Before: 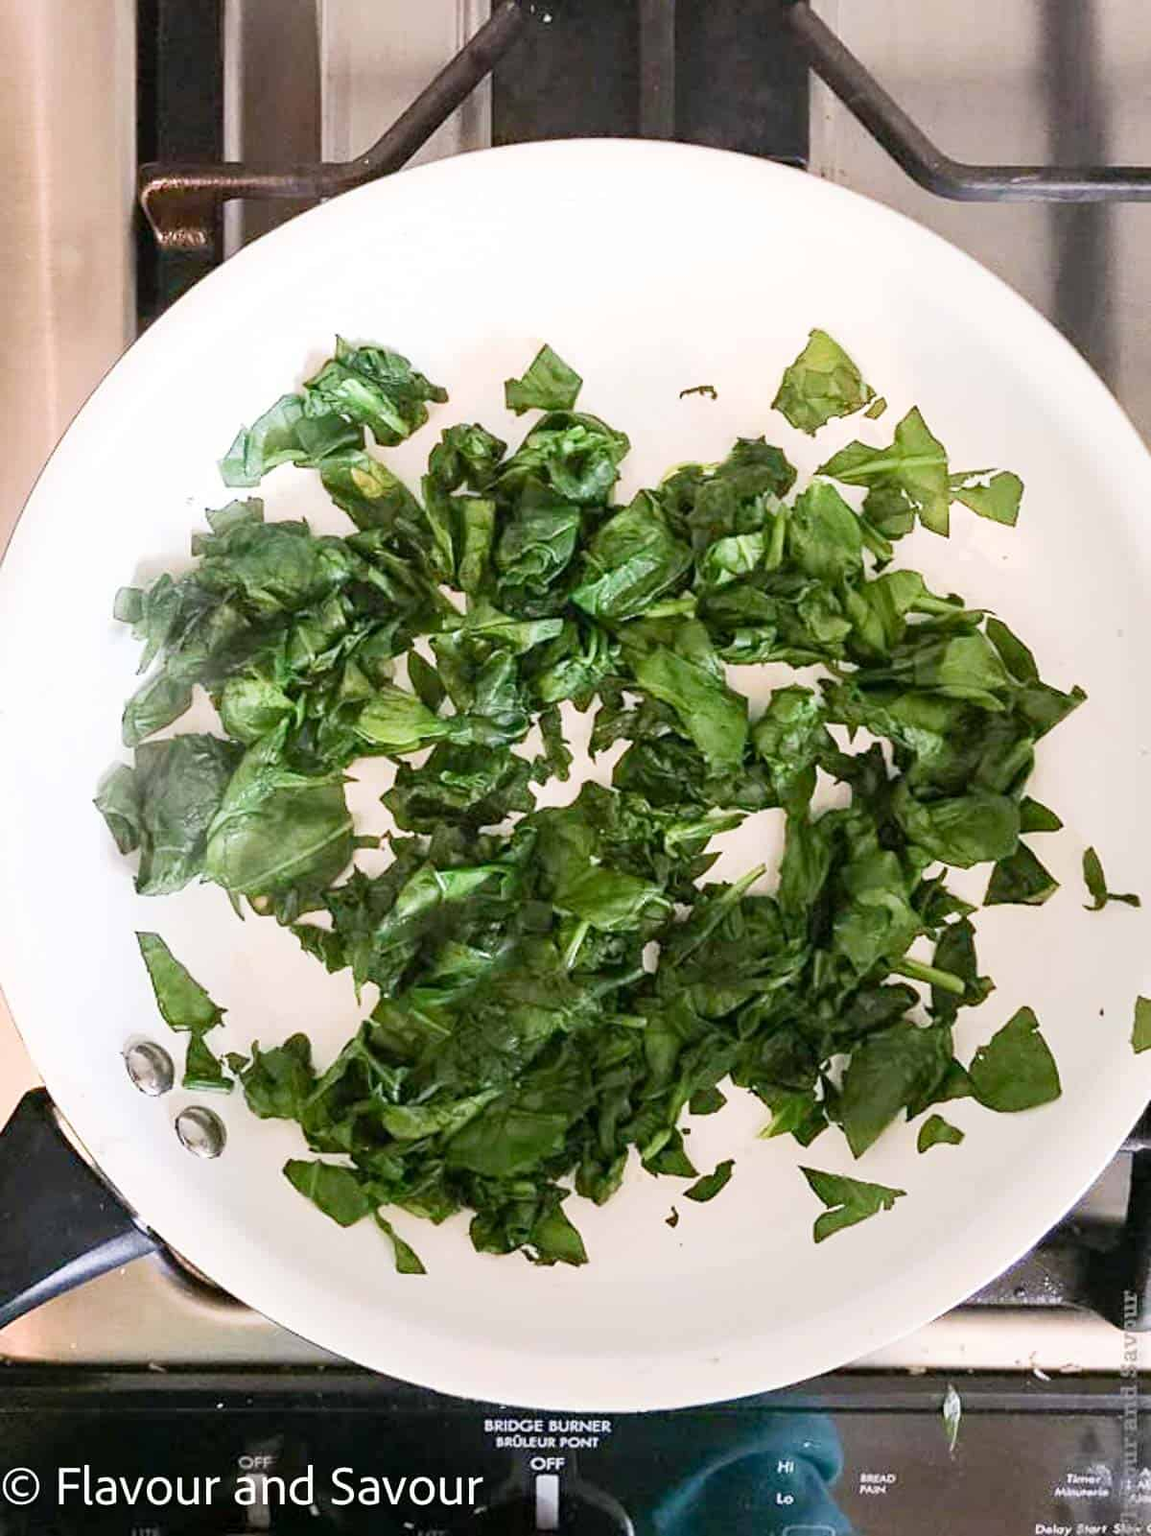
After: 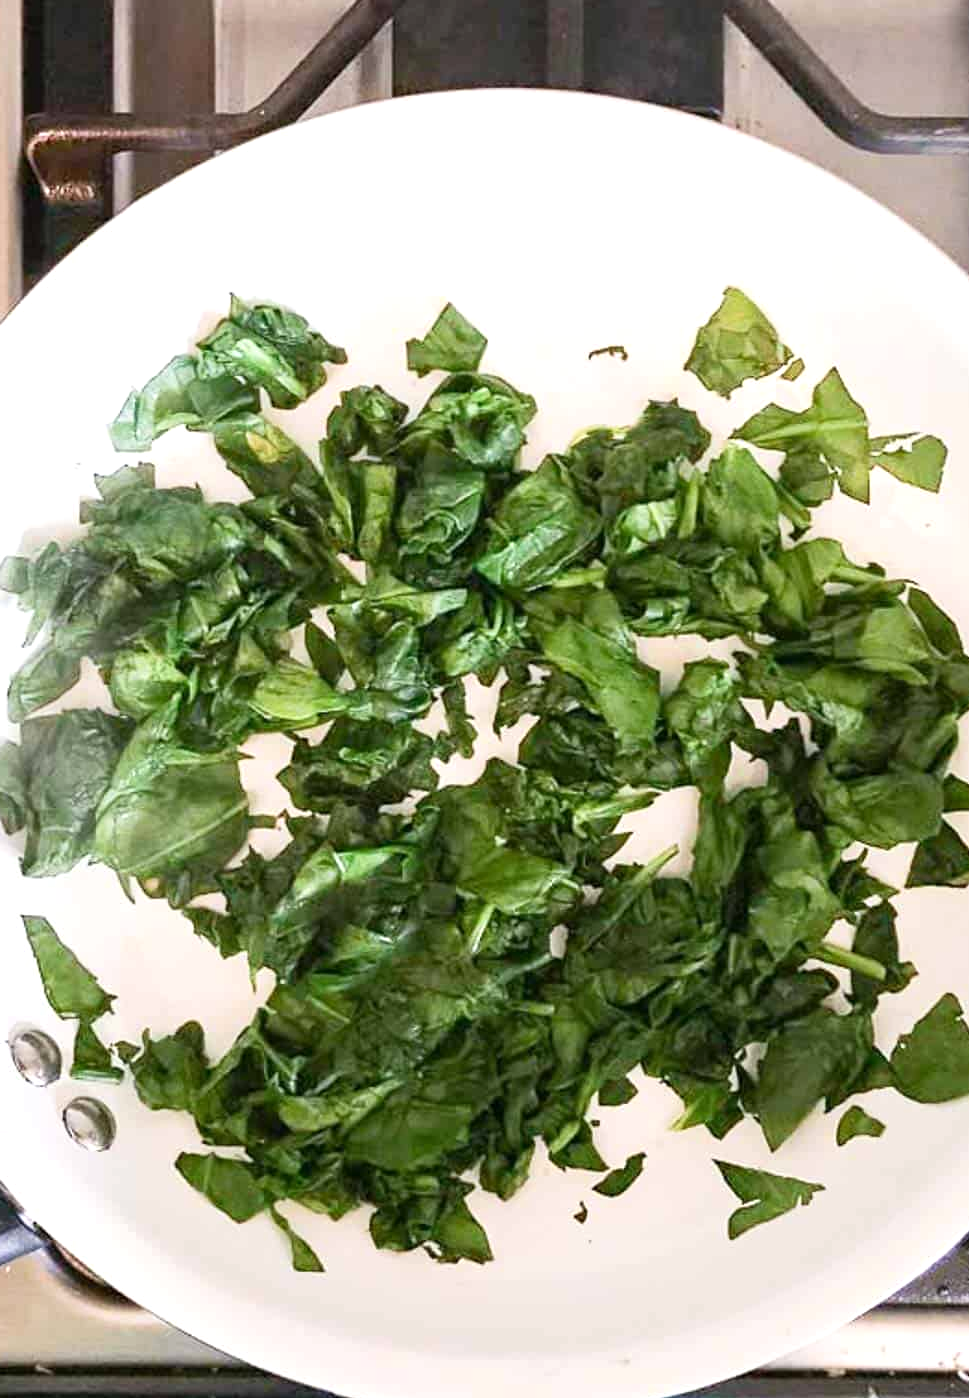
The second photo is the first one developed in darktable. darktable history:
exposure: exposure 0.202 EV, compensate exposure bias true, compensate highlight preservation false
crop: left 10.014%, top 3.521%, right 9.179%, bottom 9.152%
